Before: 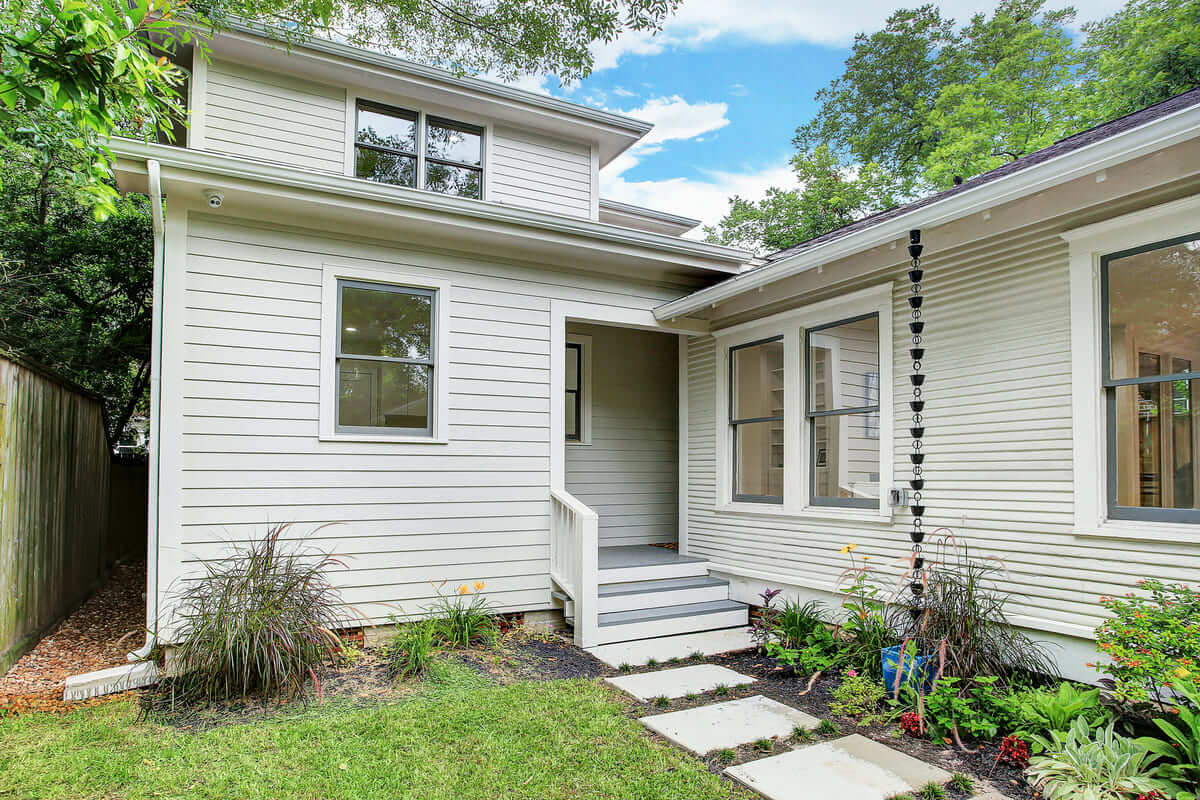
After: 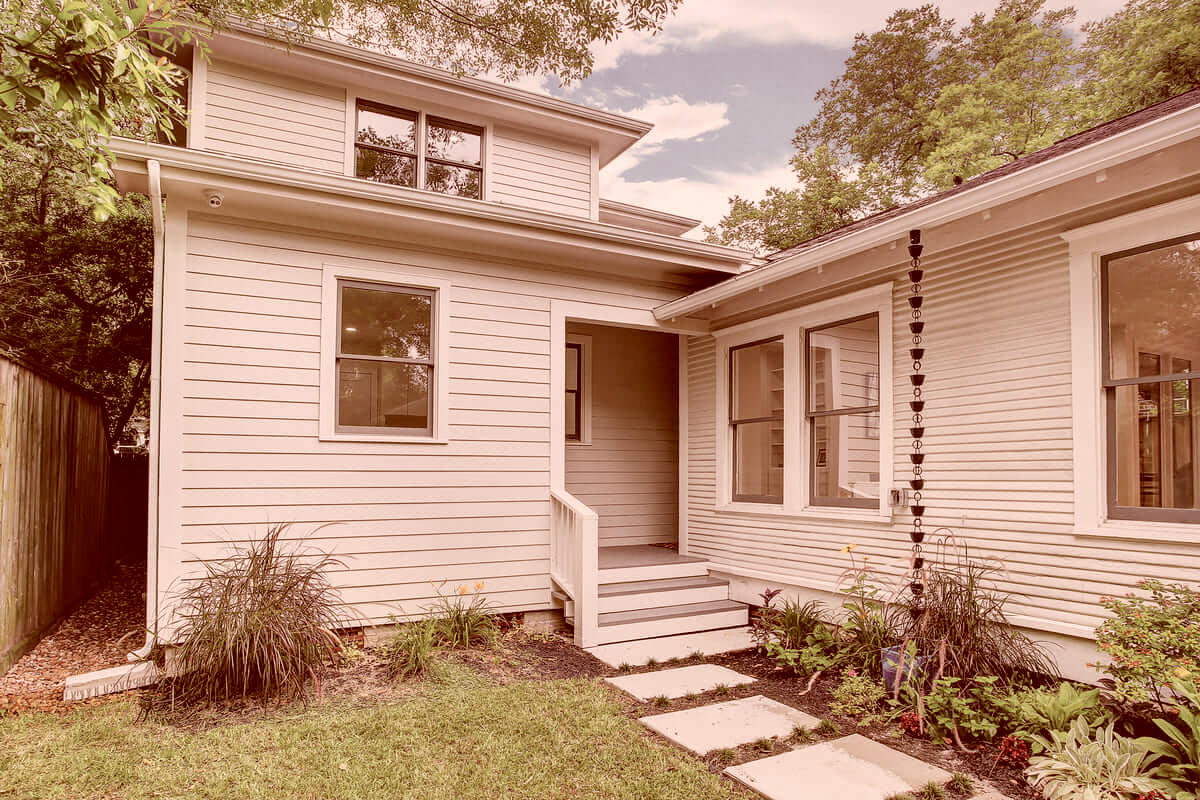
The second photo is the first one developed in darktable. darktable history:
contrast brightness saturation: contrast -0.053, saturation -0.406
color correction: highlights a* 9.24, highlights b* 8.72, shadows a* 39.33, shadows b* 39.26, saturation 0.808
